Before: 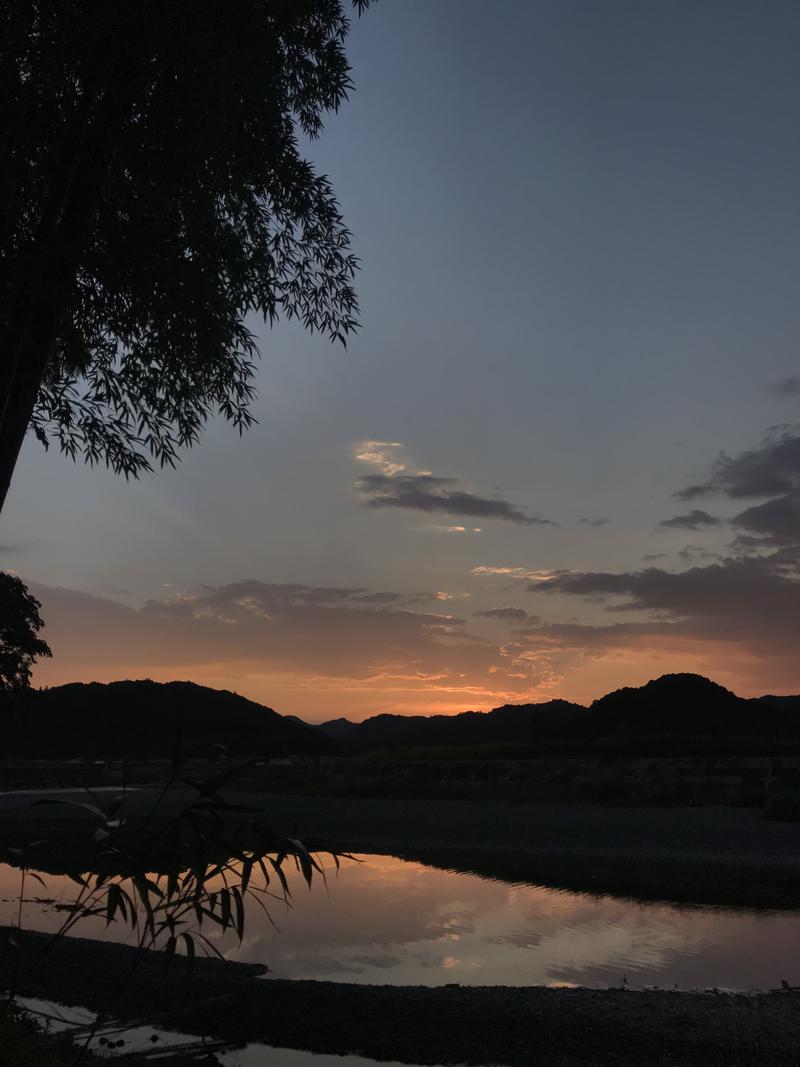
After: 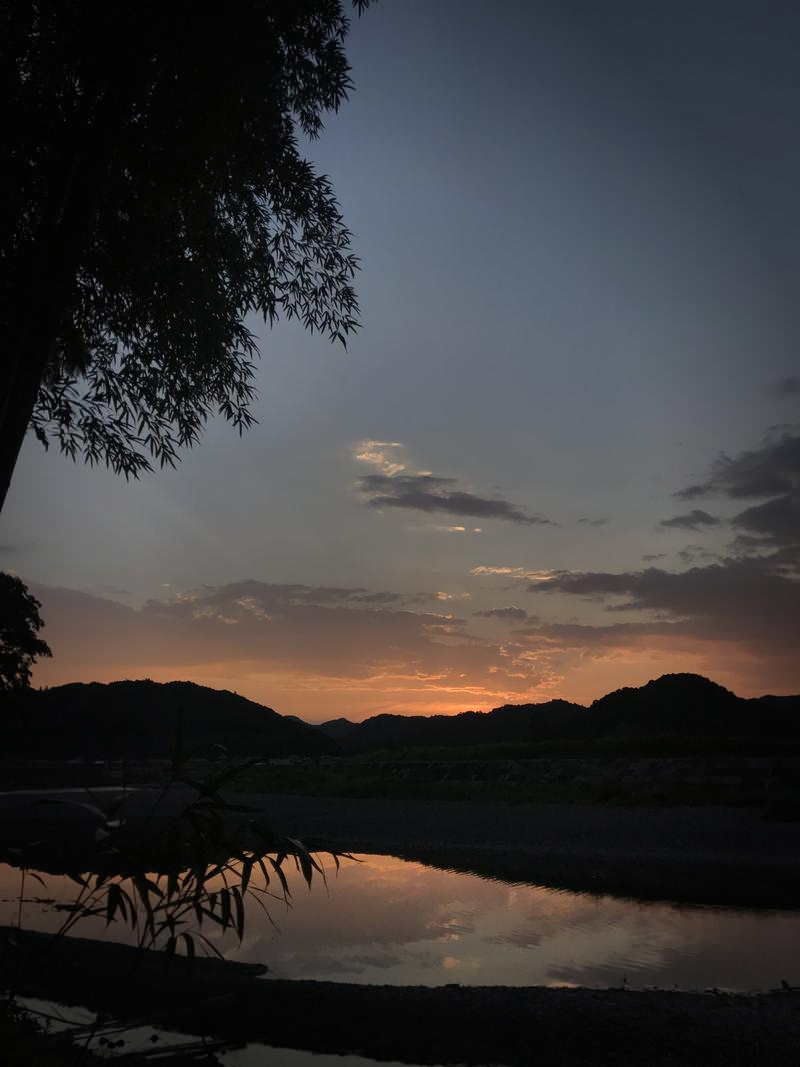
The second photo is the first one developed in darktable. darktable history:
vignetting: fall-off start 66.03%, fall-off radius 39.81%, saturation -0.019, automatic ratio true, width/height ratio 0.665
